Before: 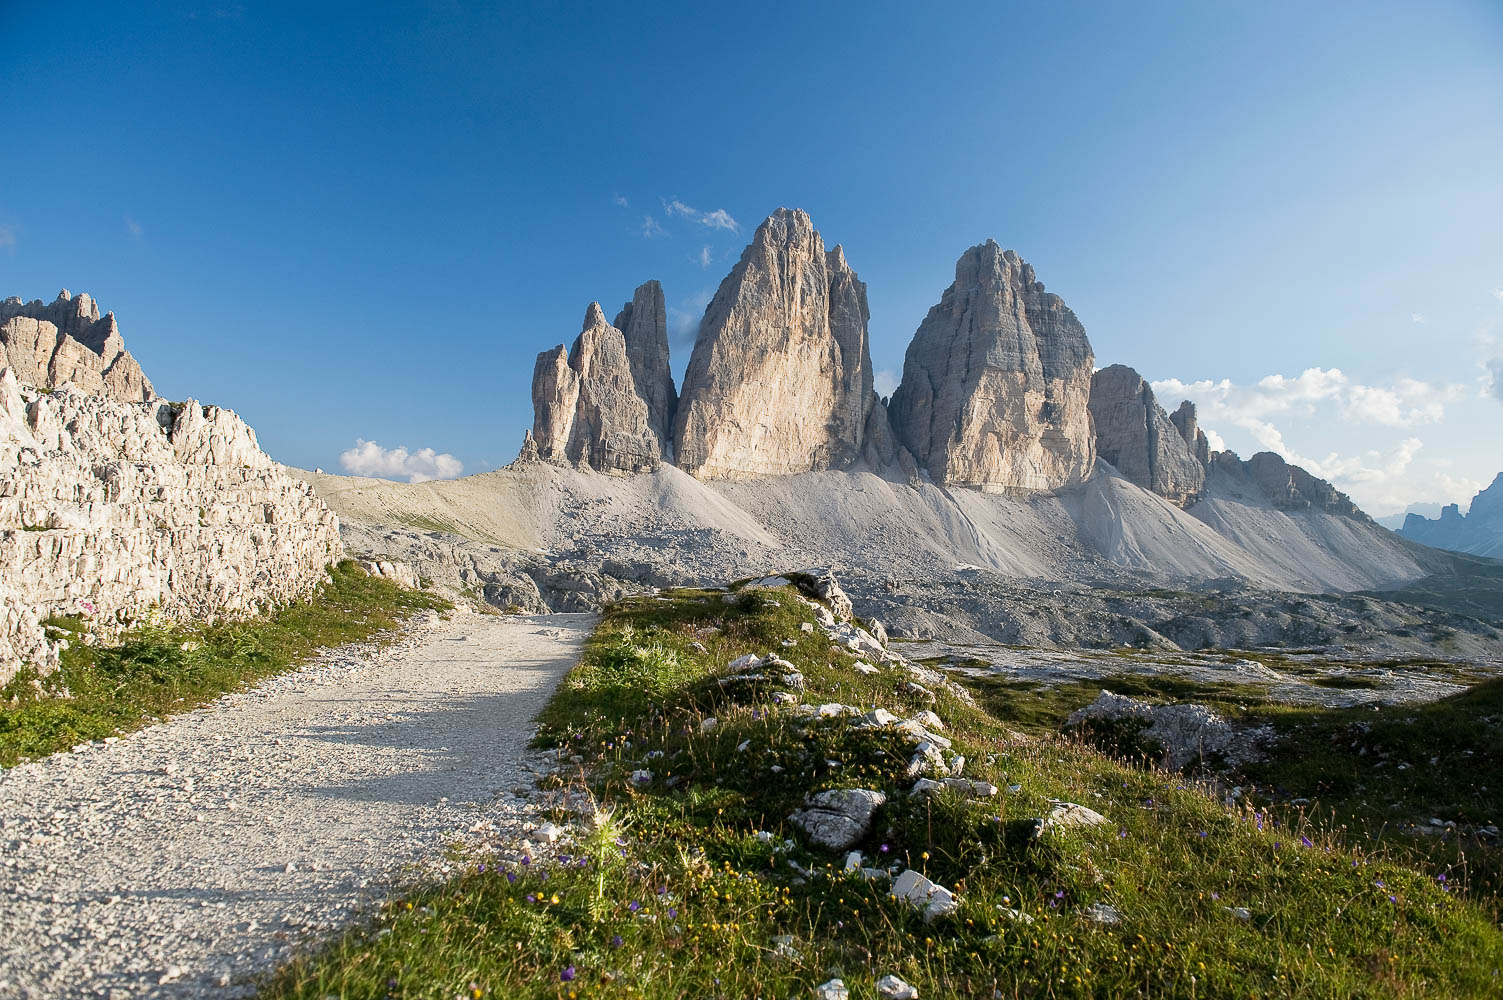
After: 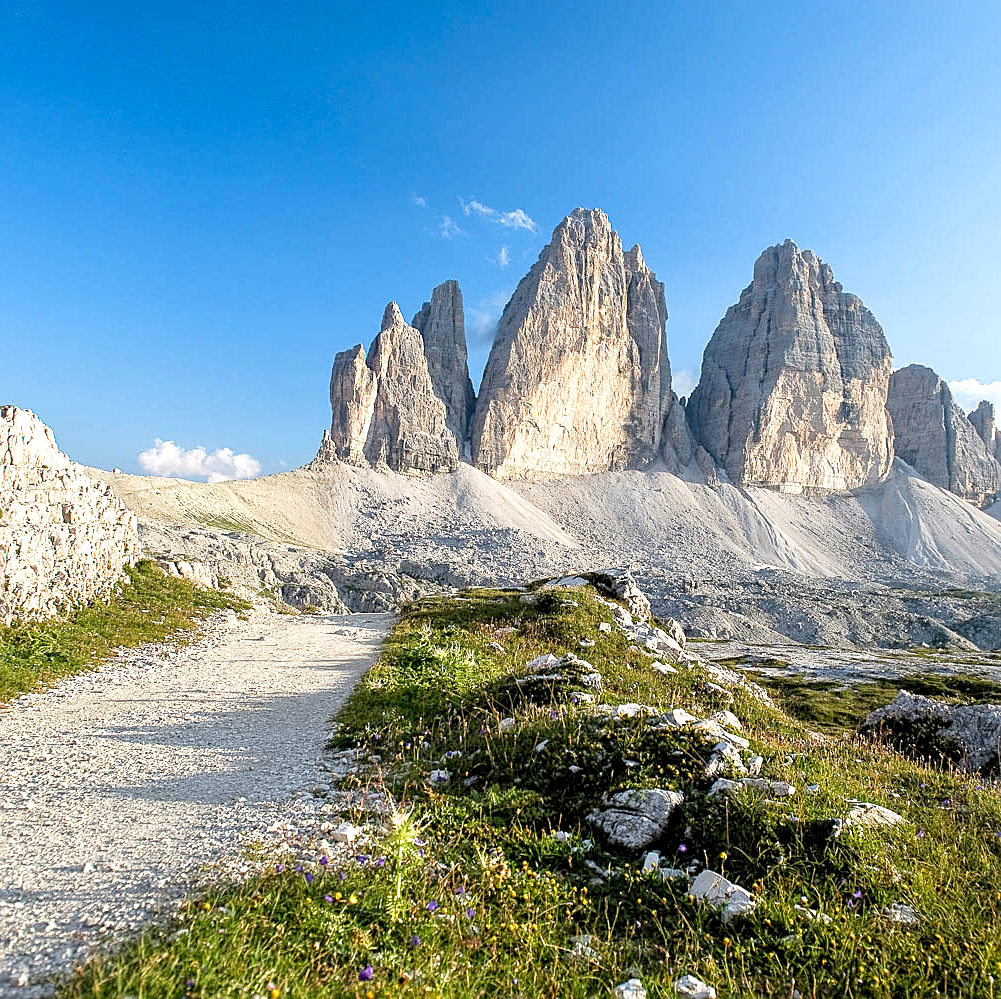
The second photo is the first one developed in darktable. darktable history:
sharpen: on, module defaults
local contrast: detail 130%
levels: black 3.83%, white 90.64%, levels [0.044, 0.416, 0.908]
crop and rotate: left 13.537%, right 19.796%
